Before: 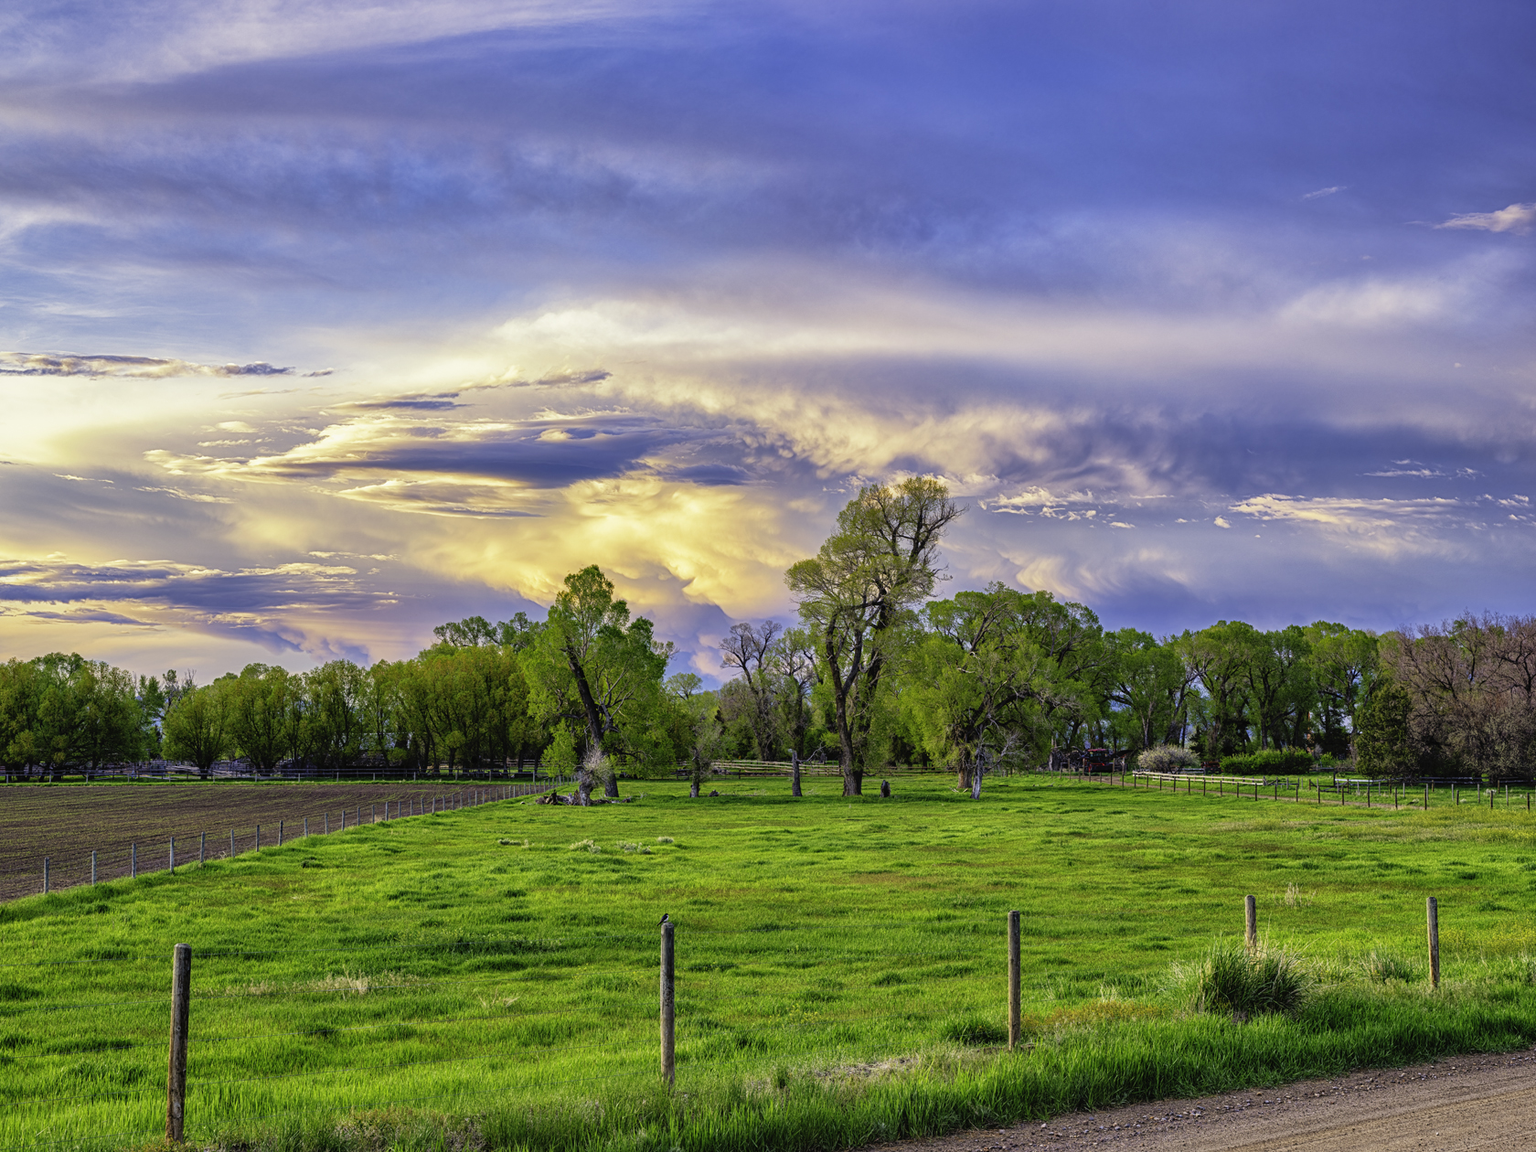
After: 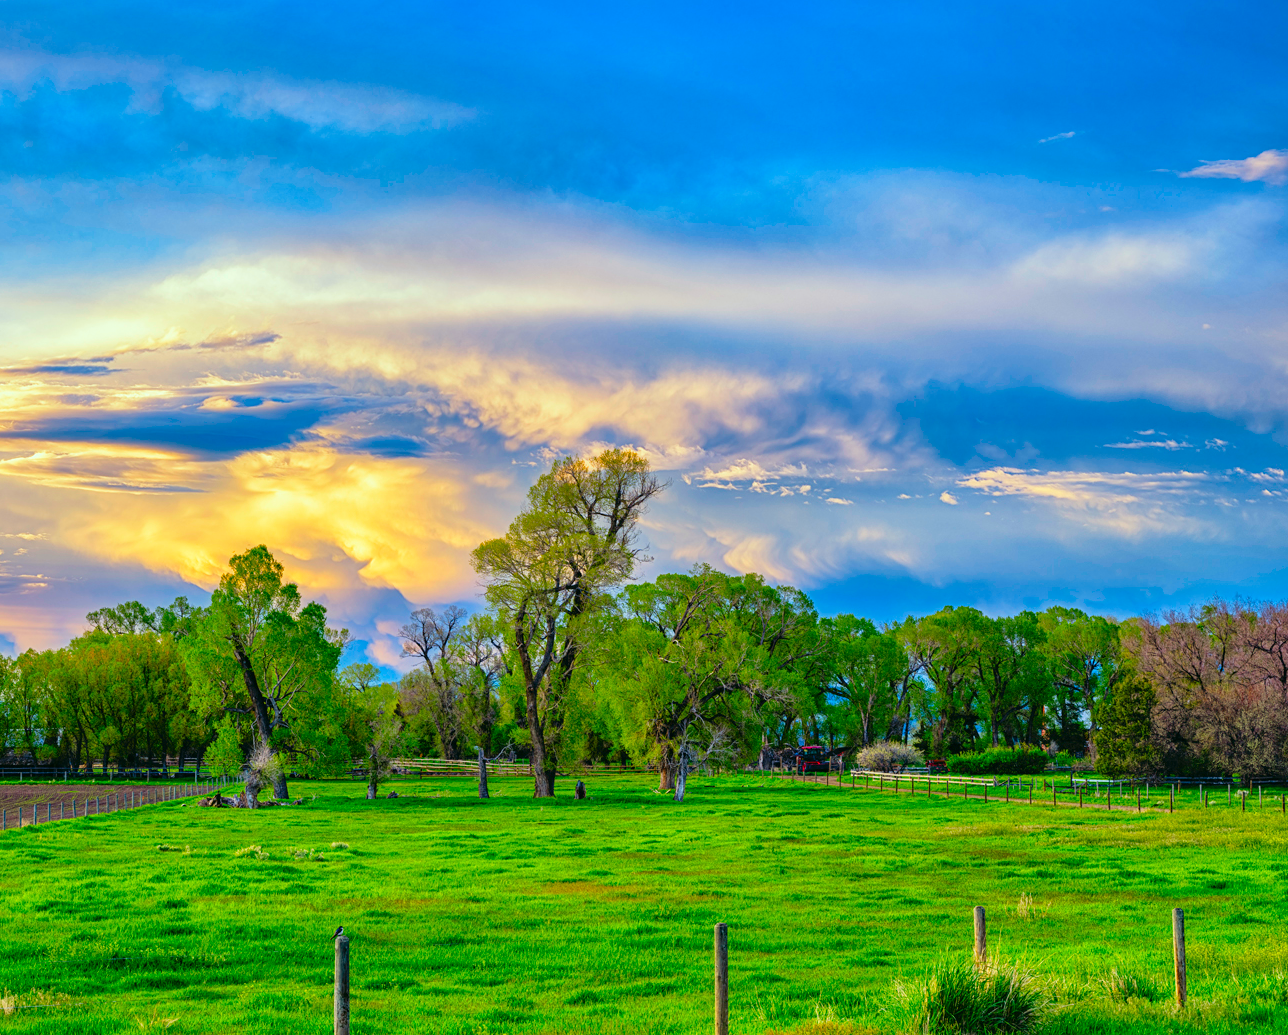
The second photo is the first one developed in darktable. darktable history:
crop: left 23.095%, top 5.827%, bottom 11.854%
color correction: highlights a* -7.33, highlights b* 1.26, shadows a* -3.55, saturation 1.4
